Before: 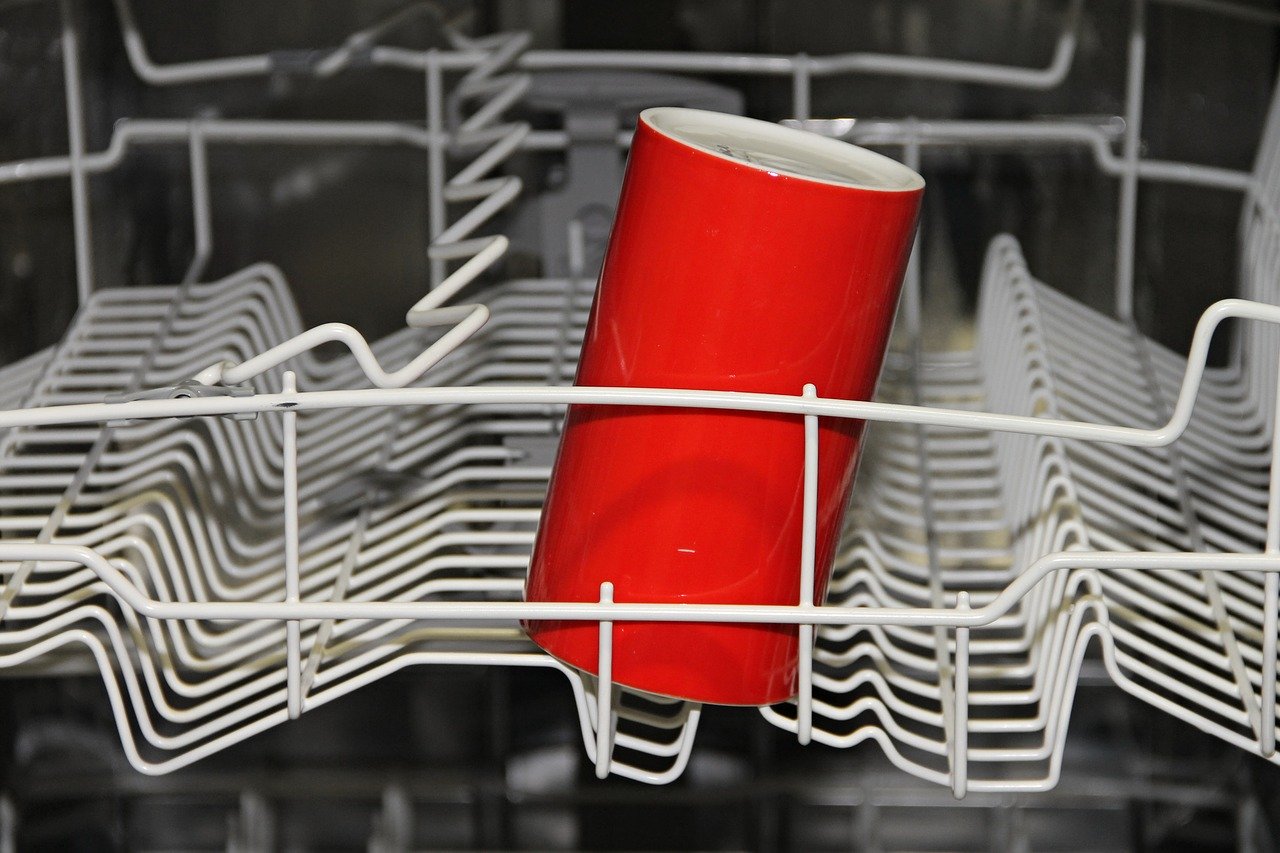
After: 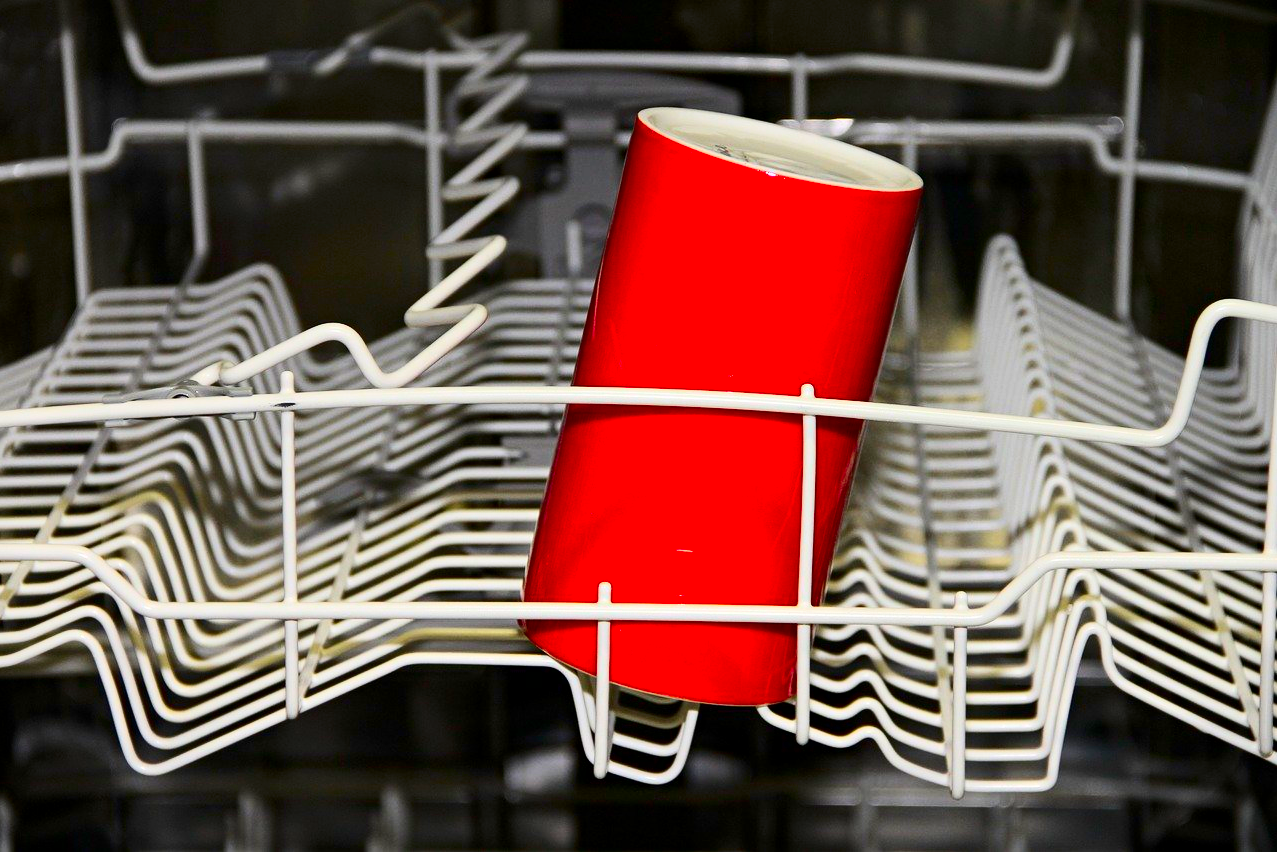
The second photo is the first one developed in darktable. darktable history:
vignetting: fall-off start 97.3%, fall-off radius 79.28%, width/height ratio 1.107
exposure: black level correction 0.004, exposure 0.015 EV, compensate highlight preservation false
crop: left 0.191%
contrast brightness saturation: contrast 0.262, brightness 0.02, saturation 0.859
